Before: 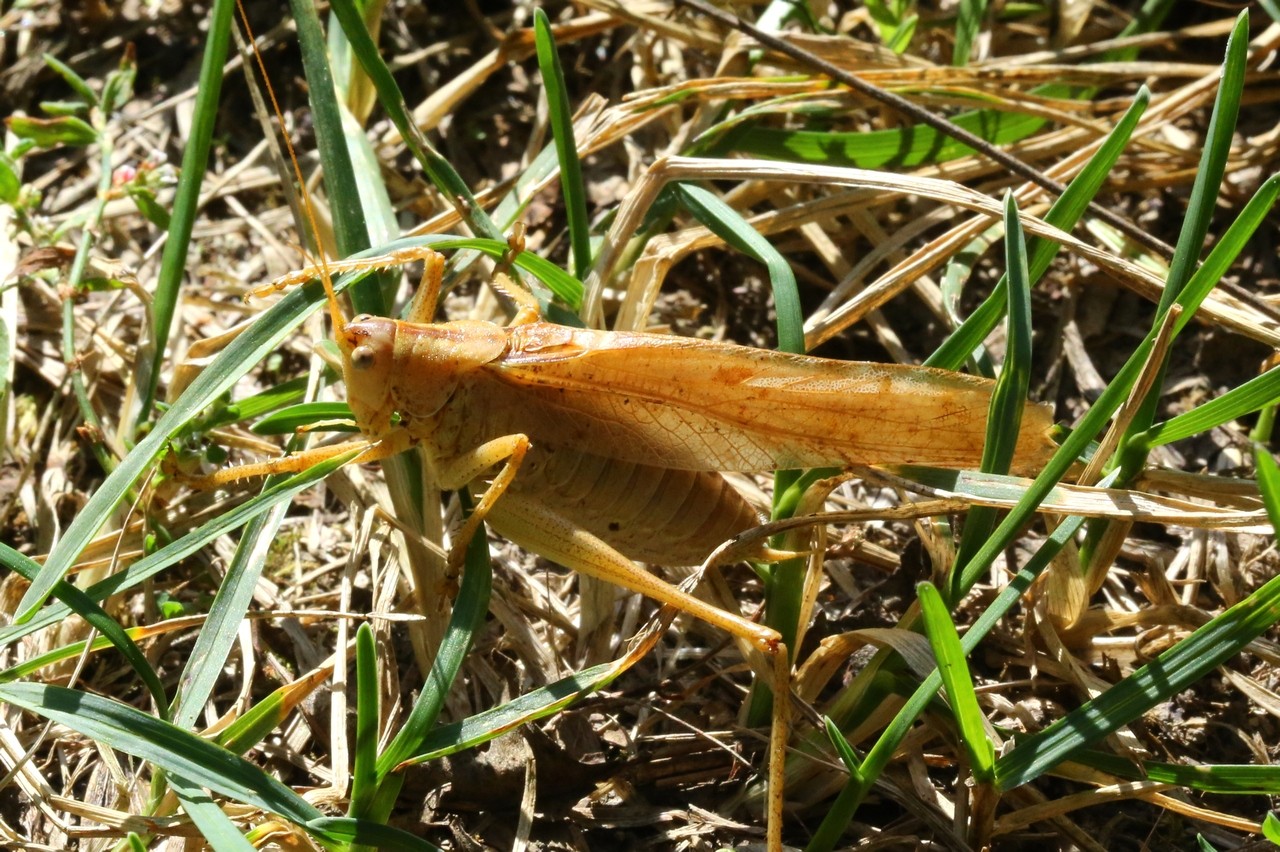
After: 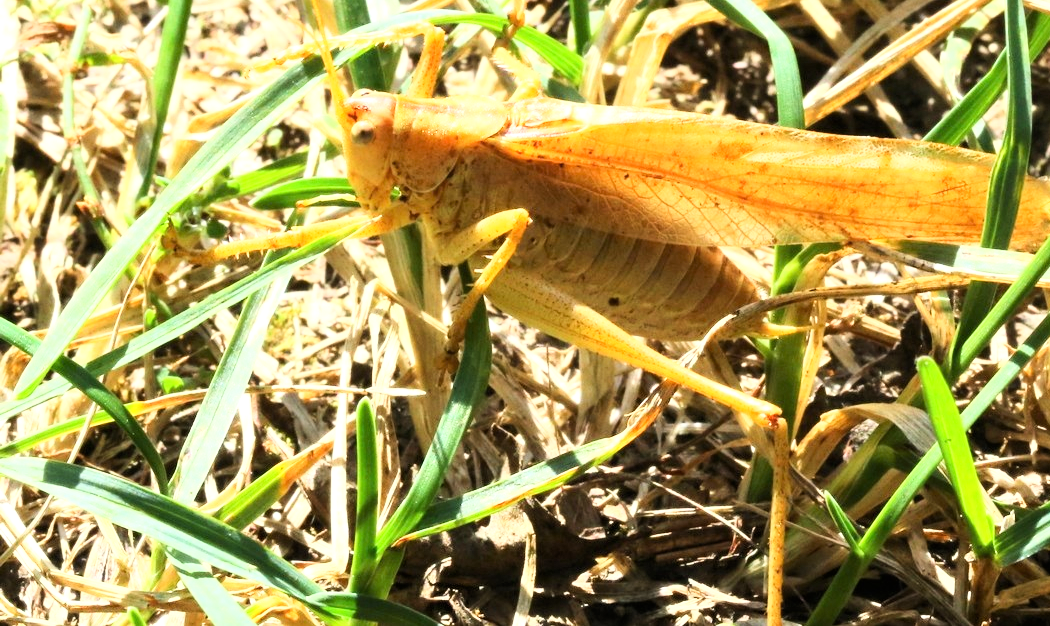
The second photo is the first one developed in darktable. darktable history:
base curve: curves: ch0 [(0, 0) (0.005, 0.002) (0.15, 0.3) (0.4, 0.7) (0.75, 0.95) (1, 1)]
crop: top 26.469%, right 17.942%
exposure: black level correction 0, exposure 0.704 EV, compensate highlight preservation false
